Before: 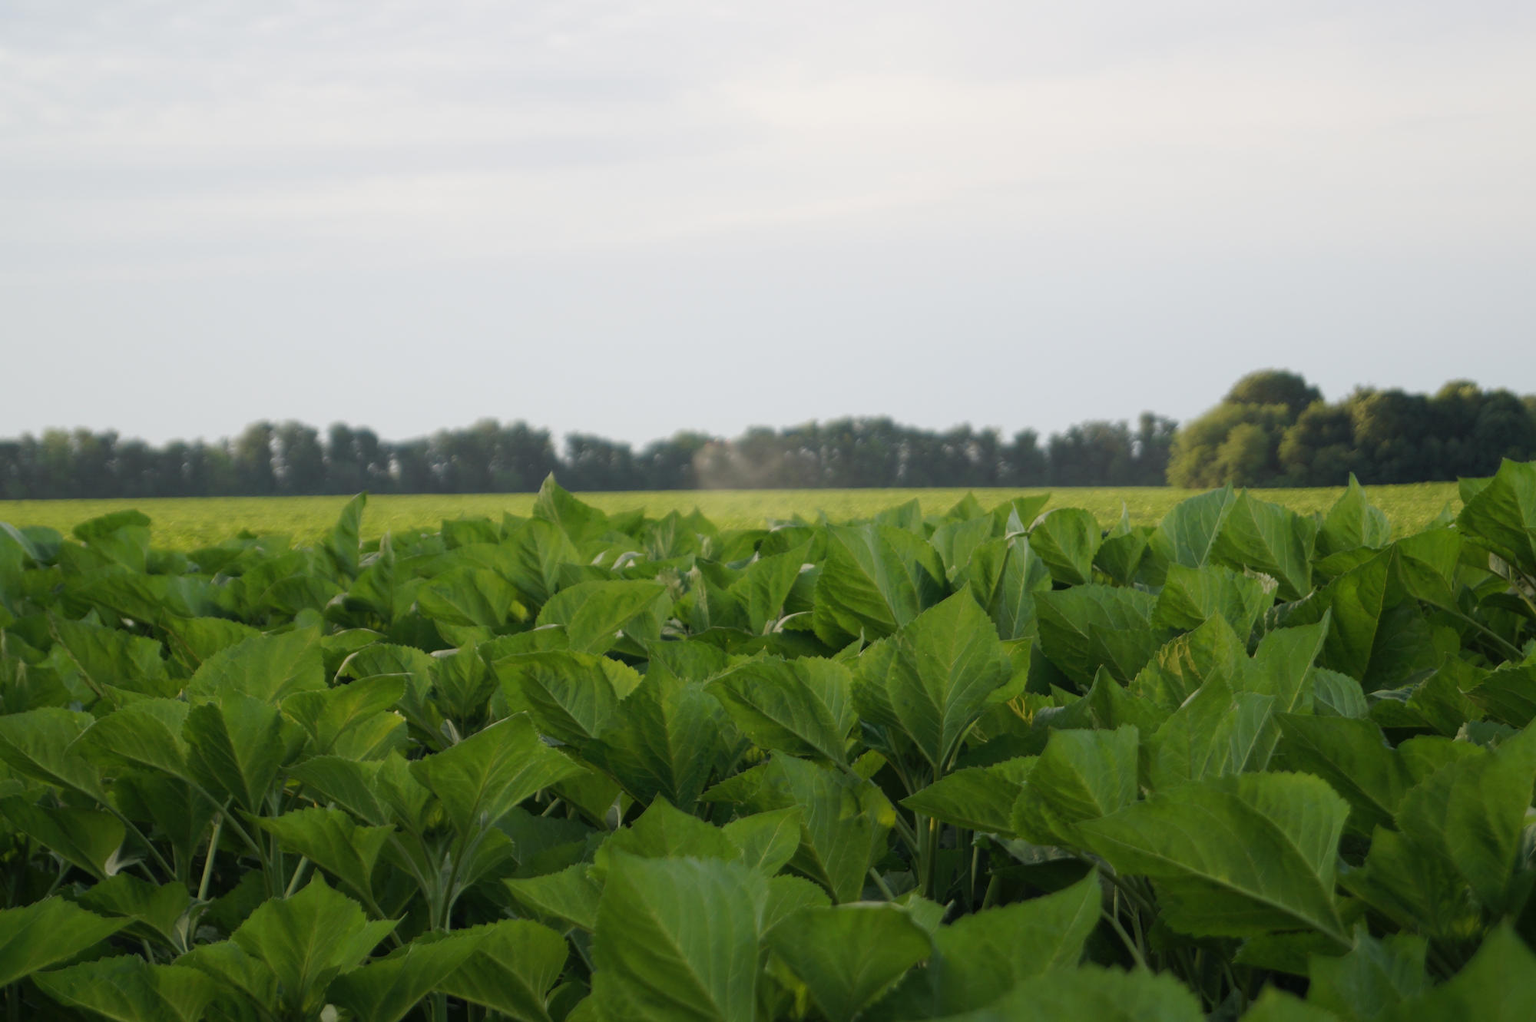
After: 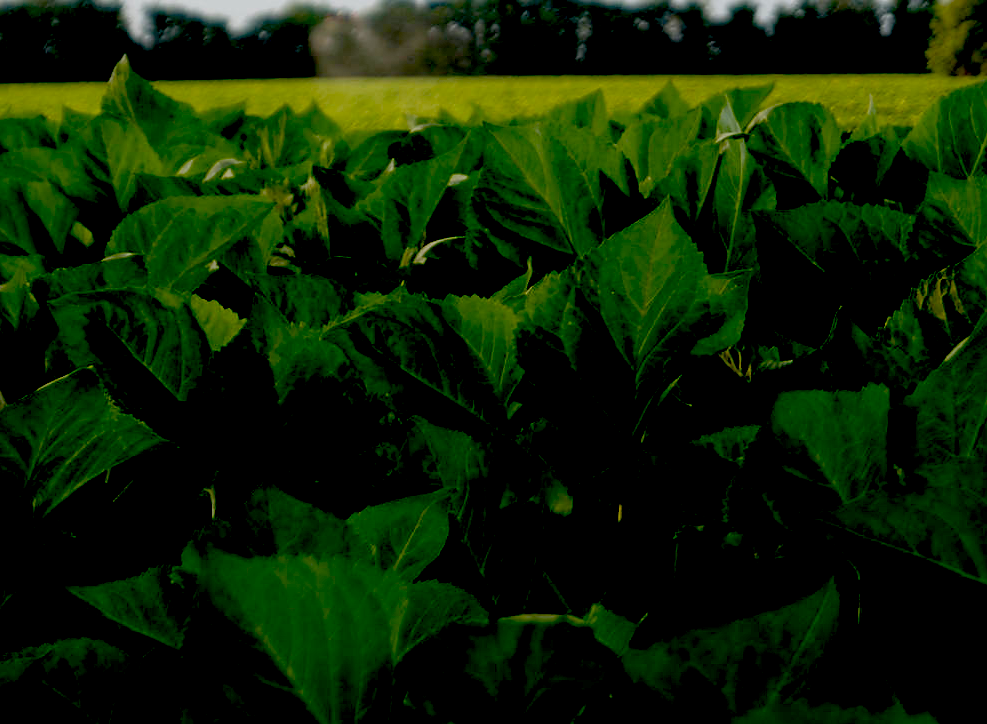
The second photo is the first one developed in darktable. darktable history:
exposure: black level correction 0.098, exposure -0.091 EV, compensate highlight preservation false
sharpen: radius 1.53, amount 0.365, threshold 1.679
crop: left 29.687%, top 42.094%, right 20.956%, bottom 3.468%
